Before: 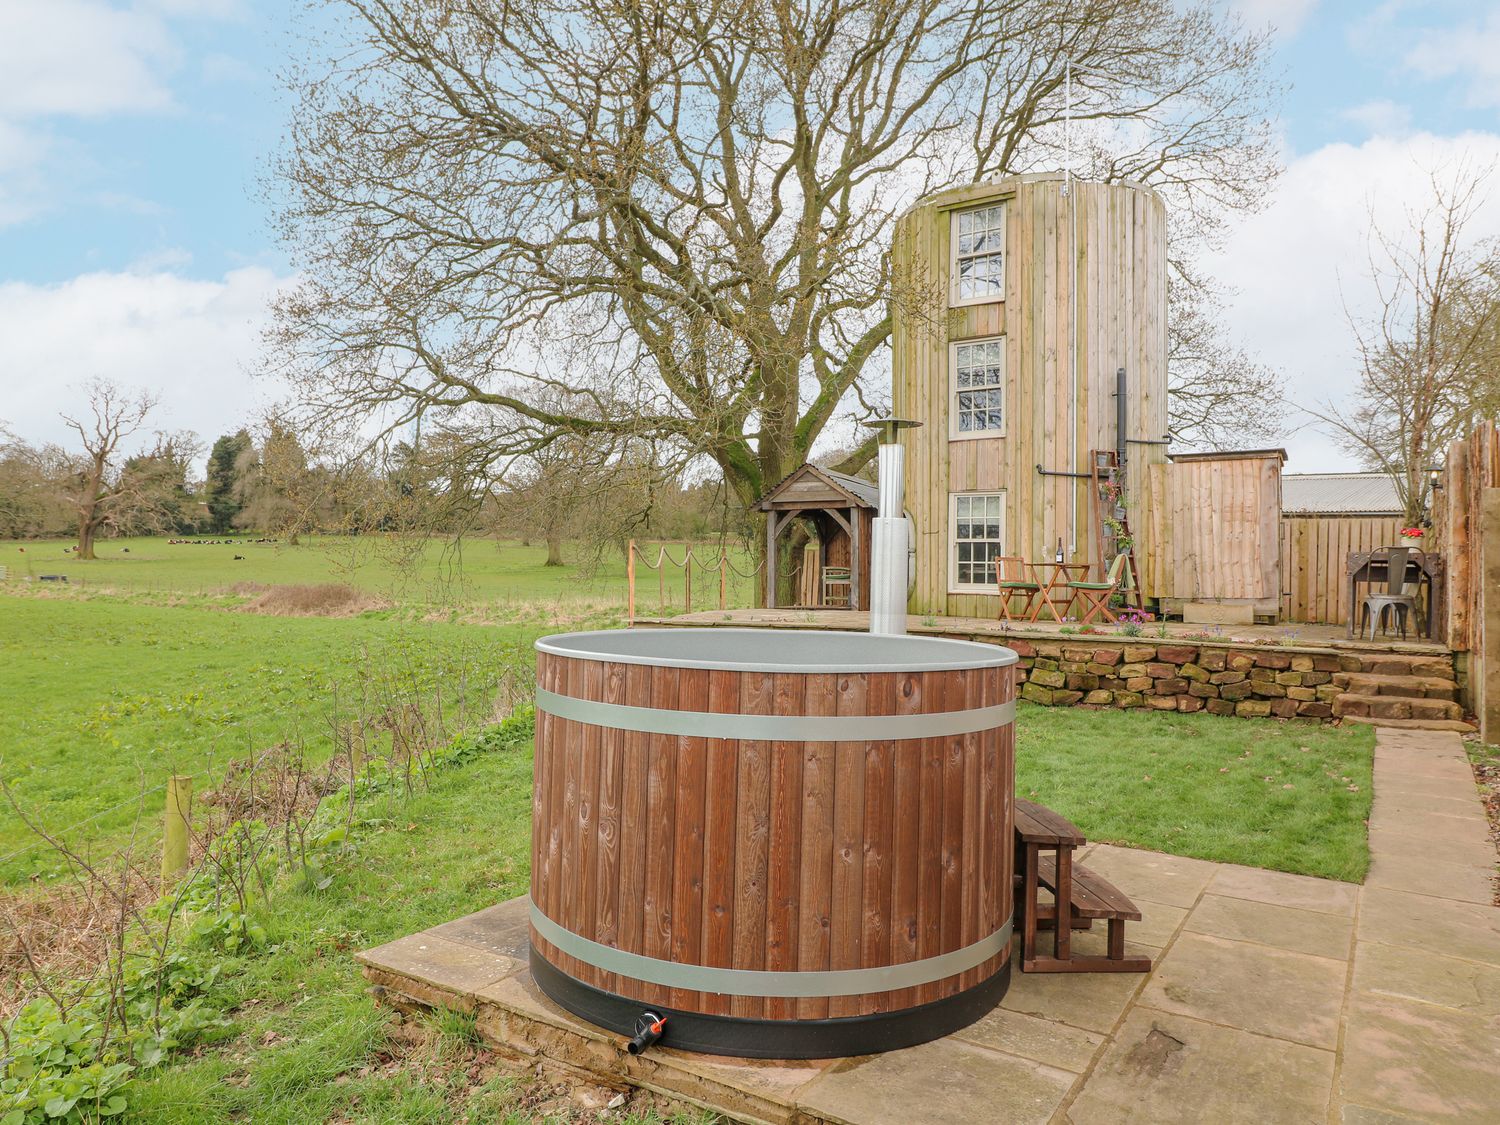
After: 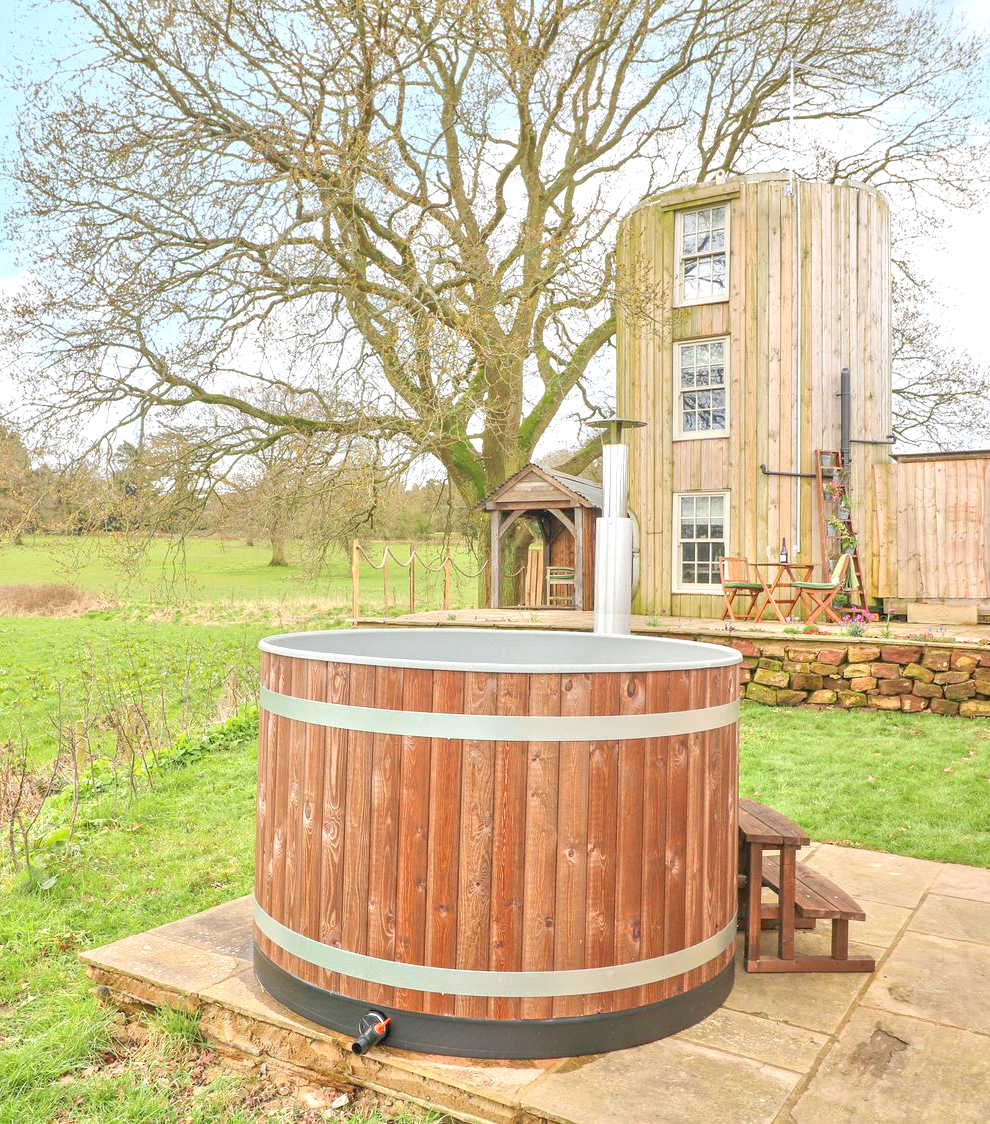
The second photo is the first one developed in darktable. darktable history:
tone equalizer: -8 EV 2 EV, -7 EV 2 EV, -6 EV 2 EV, -5 EV 2 EV, -4 EV 2 EV, -3 EV 1.5 EV, -2 EV 1 EV, -1 EV 0.5 EV
exposure: exposure 0.559 EV, compensate highlight preservation false
crop and rotate: left 18.442%, right 15.508%
